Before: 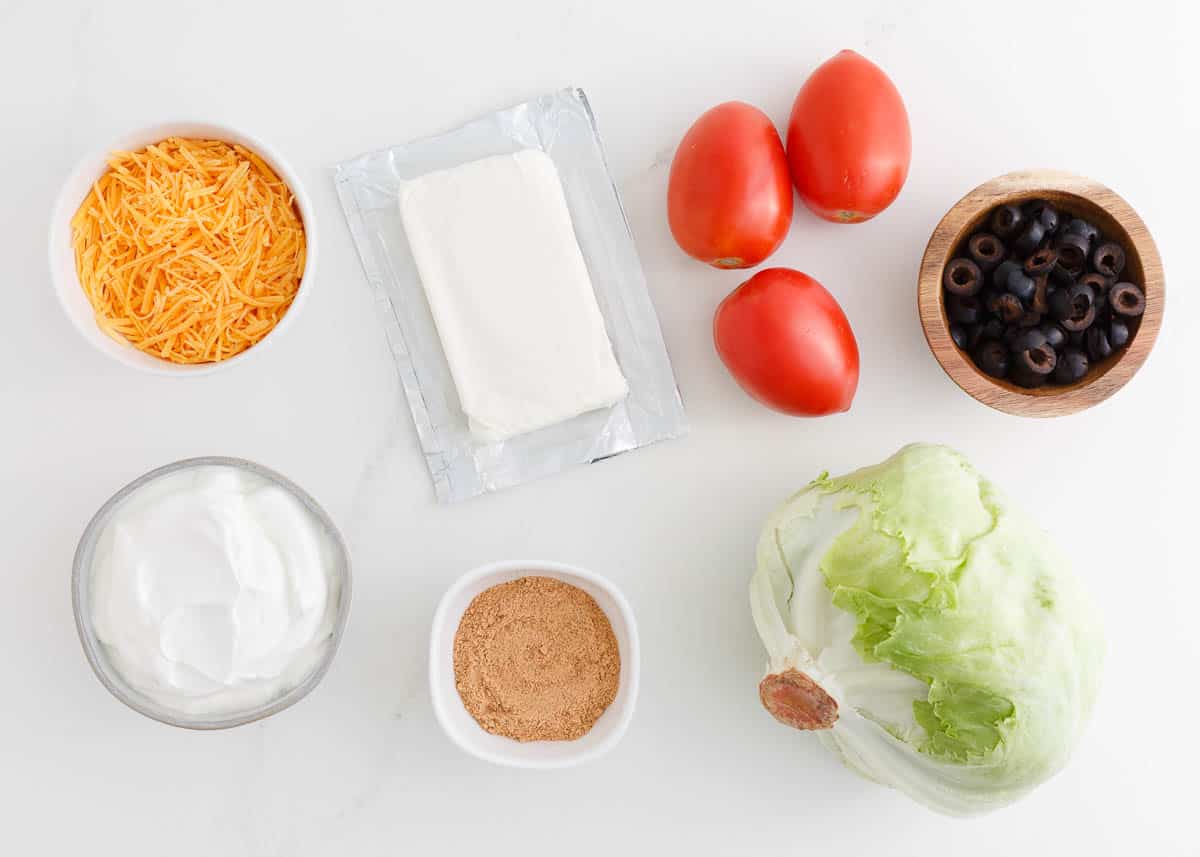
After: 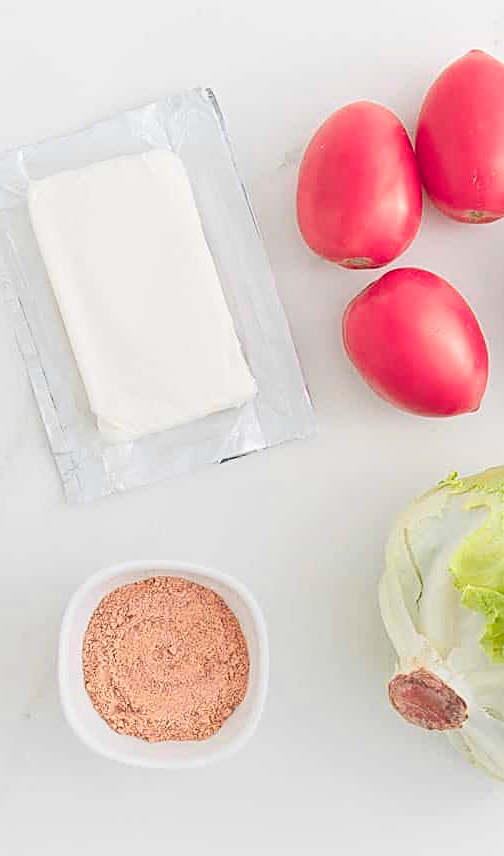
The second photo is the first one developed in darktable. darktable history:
crop: left 30.931%, right 27.061%
shadows and highlights: shadows 0.001, highlights 39.44
exposure: exposure -0.156 EV, compensate exposure bias true, compensate highlight preservation false
sharpen: on, module defaults
color zones: curves: ch0 [(0.257, 0.558) (0.75, 0.565)]; ch1 [(0.004, 0.857) (0.14, 0.416) (0.257, 0.695) (0.442, 0.032) (0.736, 0.266) (0.891, 0.741)]; ch2 [(0, 0.623) (0.112, 0.436) (0.271, 0.474) (0.516, 0.64) (0.743, 0.286)]
